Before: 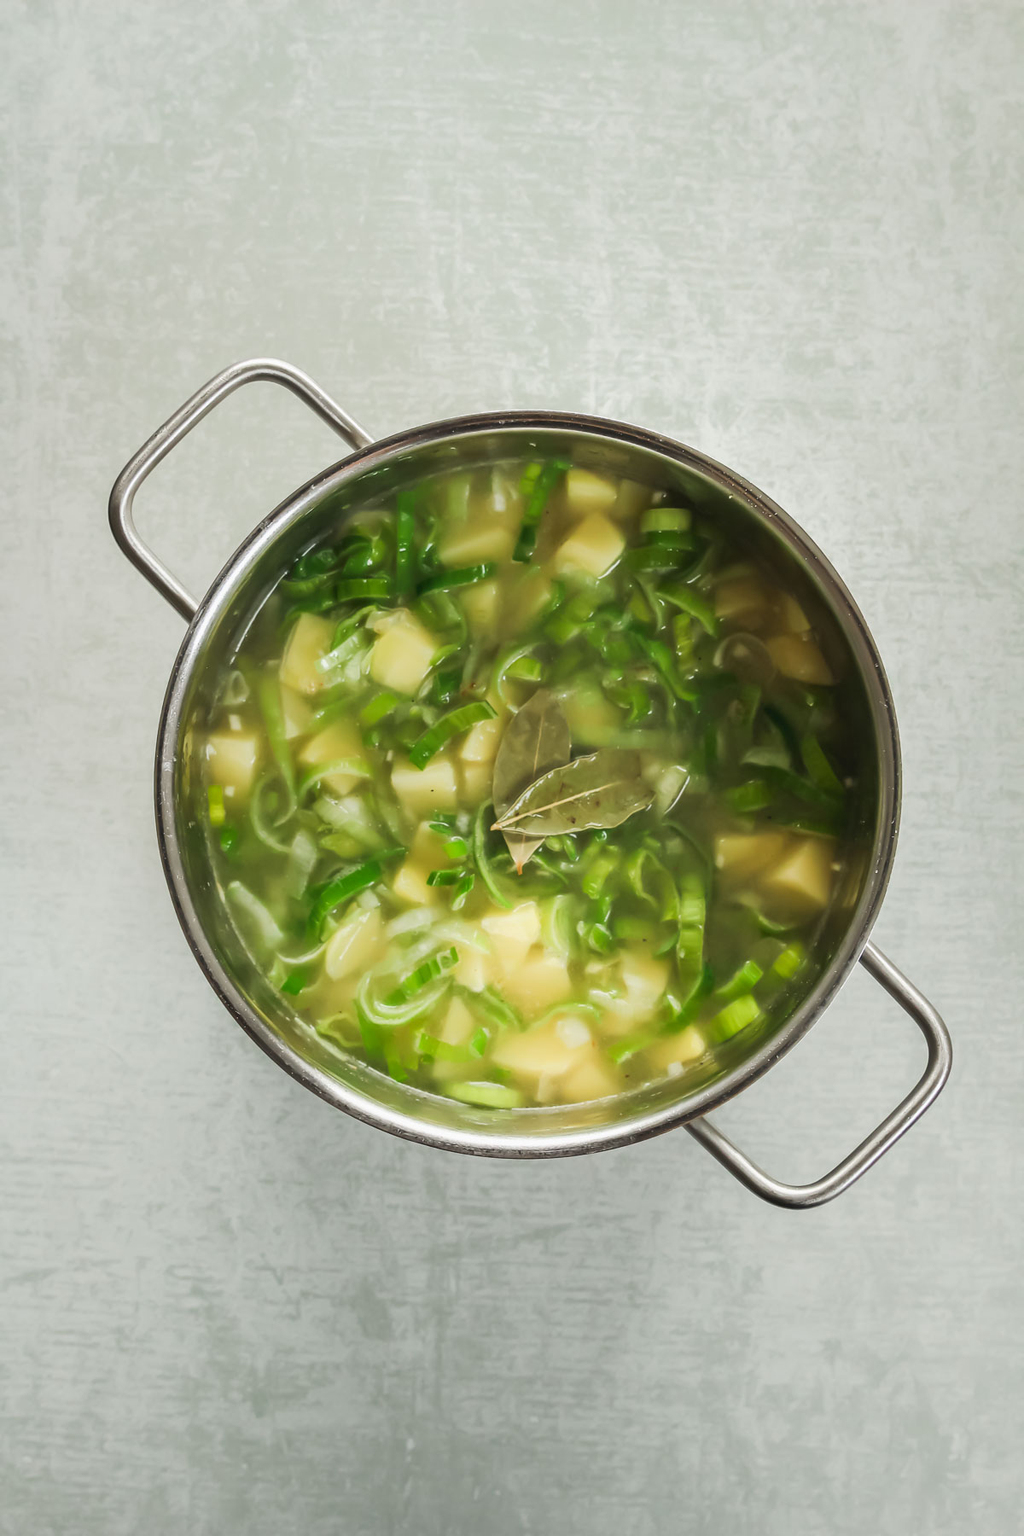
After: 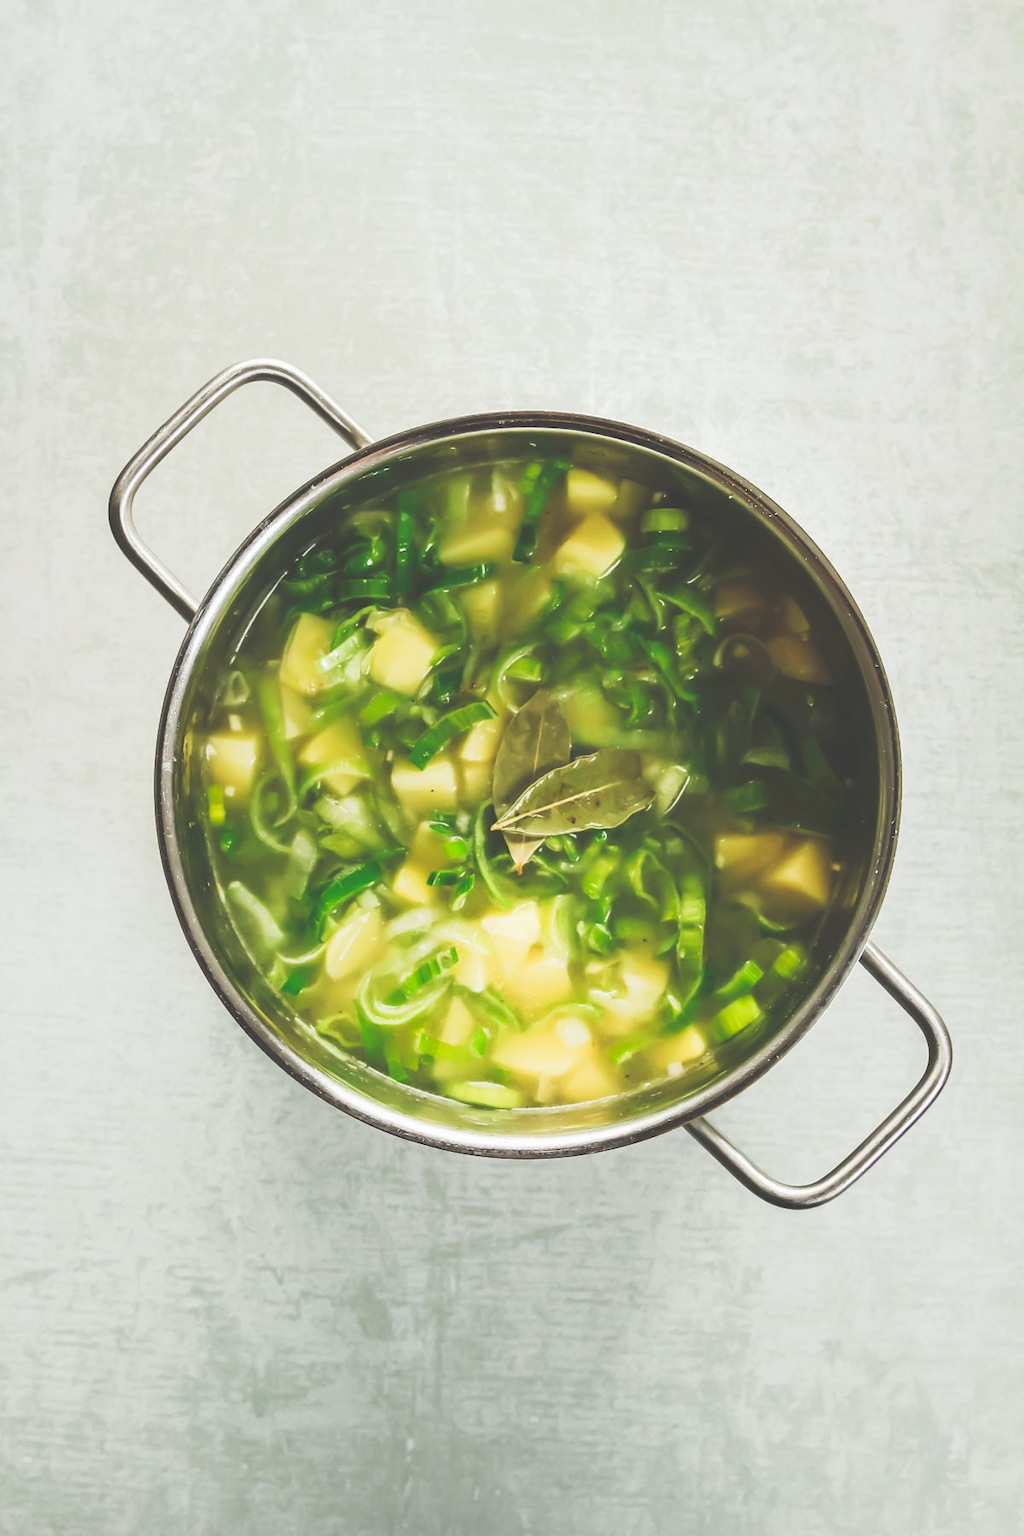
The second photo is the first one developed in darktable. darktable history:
velvia: strength 8.6%
tone curve: curves: ch0 [(0, 0) (0.003, 0.24) (0.011, 0.24) (0.025, 0.24) (0.044, 0.244) (0.069, 0.244) (0.1, 0.252) (0.136, 0.264) (0.177, 0.274) (0.224, 0.284) (0.277, 0.313) (0.335, 0.361) (0.399, 0.415) (0.468, 0.498) (0.543, 0.595) (0.623, 0.695) (0.709, 0.793) (0.801, 0.883) (0.898, 0.942) (1, 1)], preserve colors none
